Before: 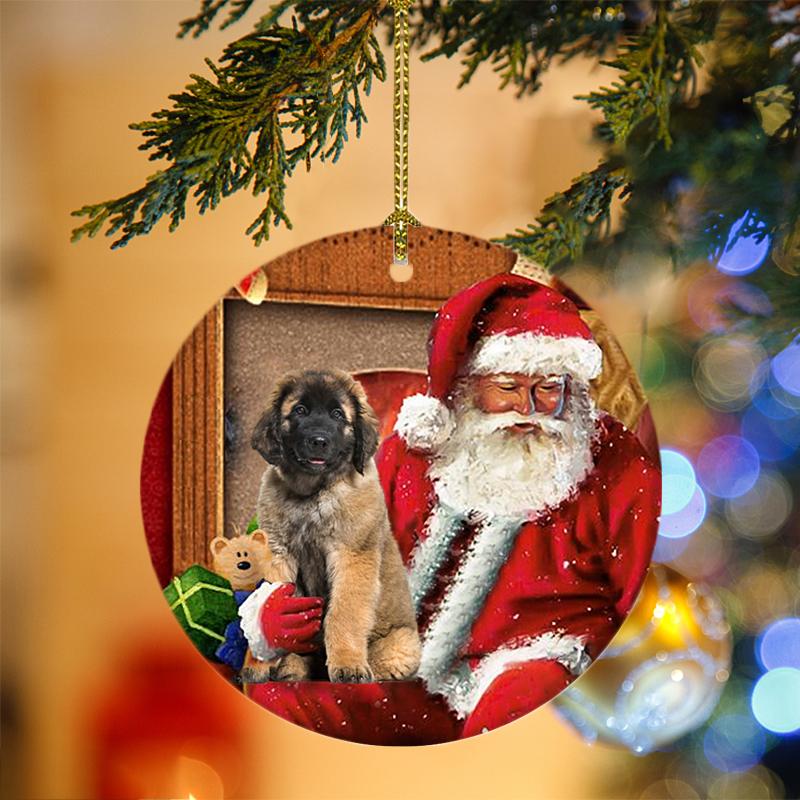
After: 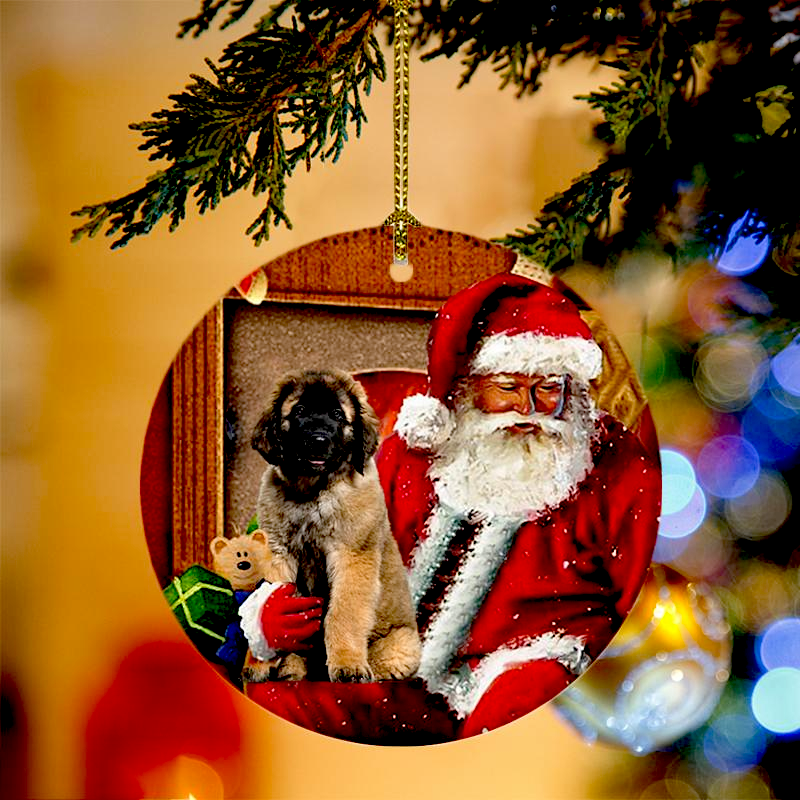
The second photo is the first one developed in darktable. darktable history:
exposure: black level correction 0.056, compensate exposure bias true, compensate highlight preservation false
